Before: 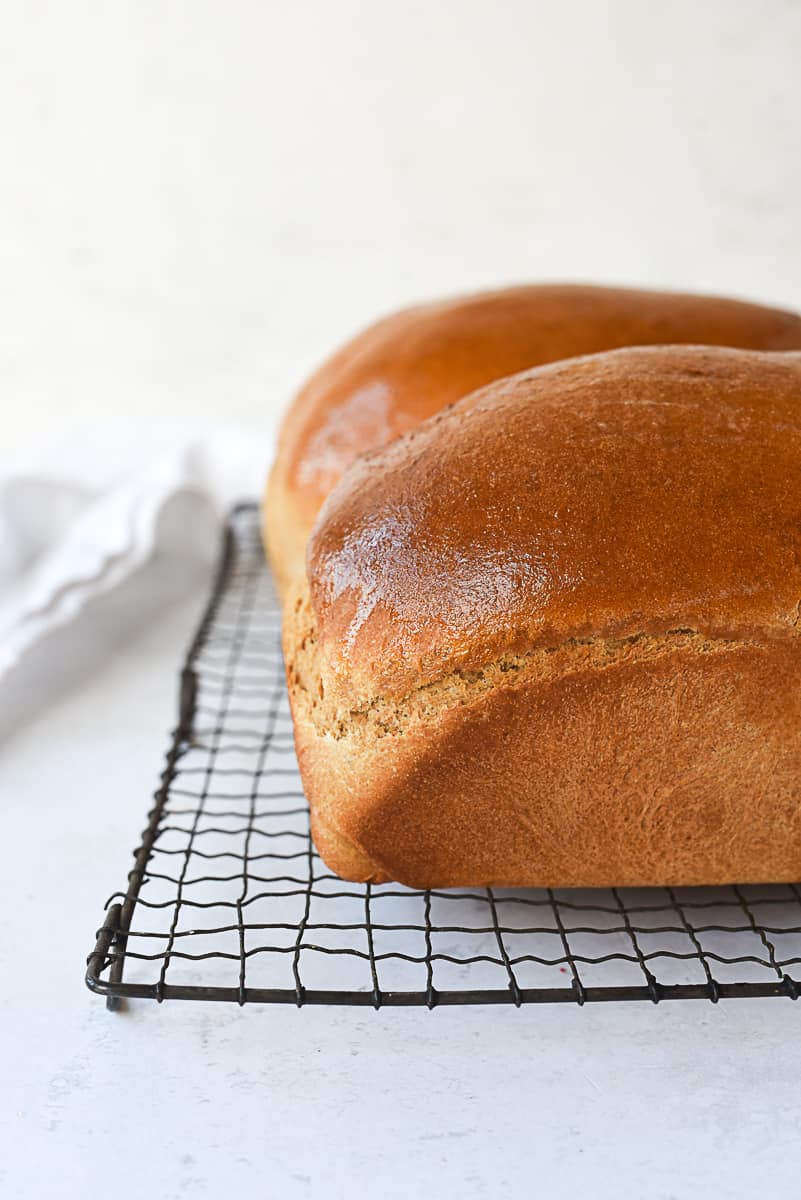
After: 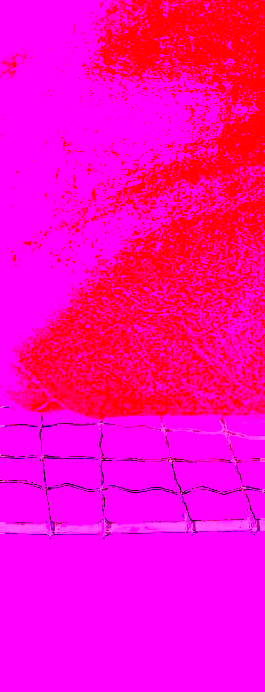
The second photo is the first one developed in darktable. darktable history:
white balance: red 8, blue 8
contrast brightness saturation: contrast 0.28
sharpen: radius 1.864, amount 0.398, threshold 1.271
crop: left 40.878%, top 39.176%, right 25.993%, bottom 3.081%
